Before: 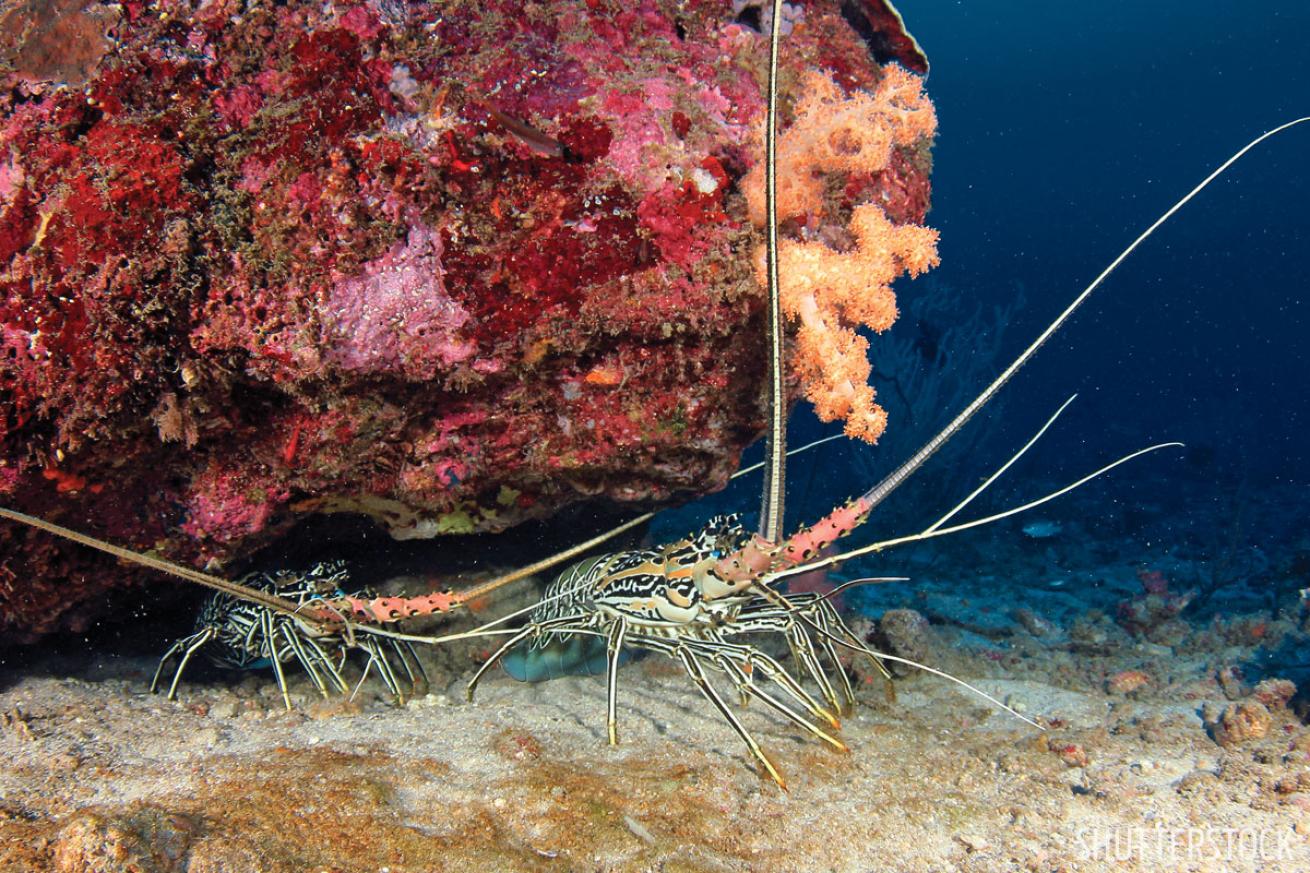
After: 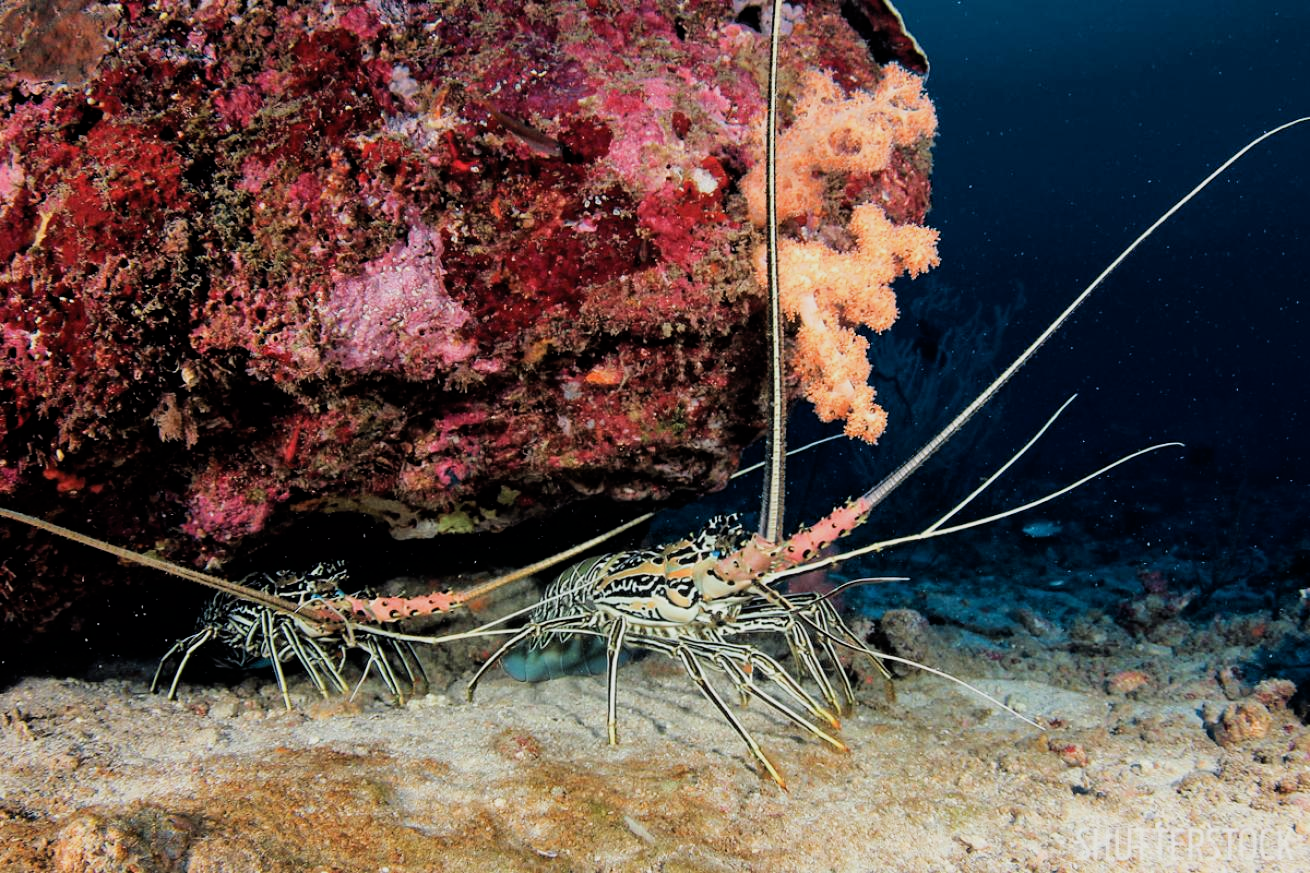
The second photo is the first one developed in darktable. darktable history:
filmic rgb: black relative exposure -5.1 EV, white relative exposure 3.56 EV, hardness 3.16, contrast 1.19, highlights saturation mix -48.62%
